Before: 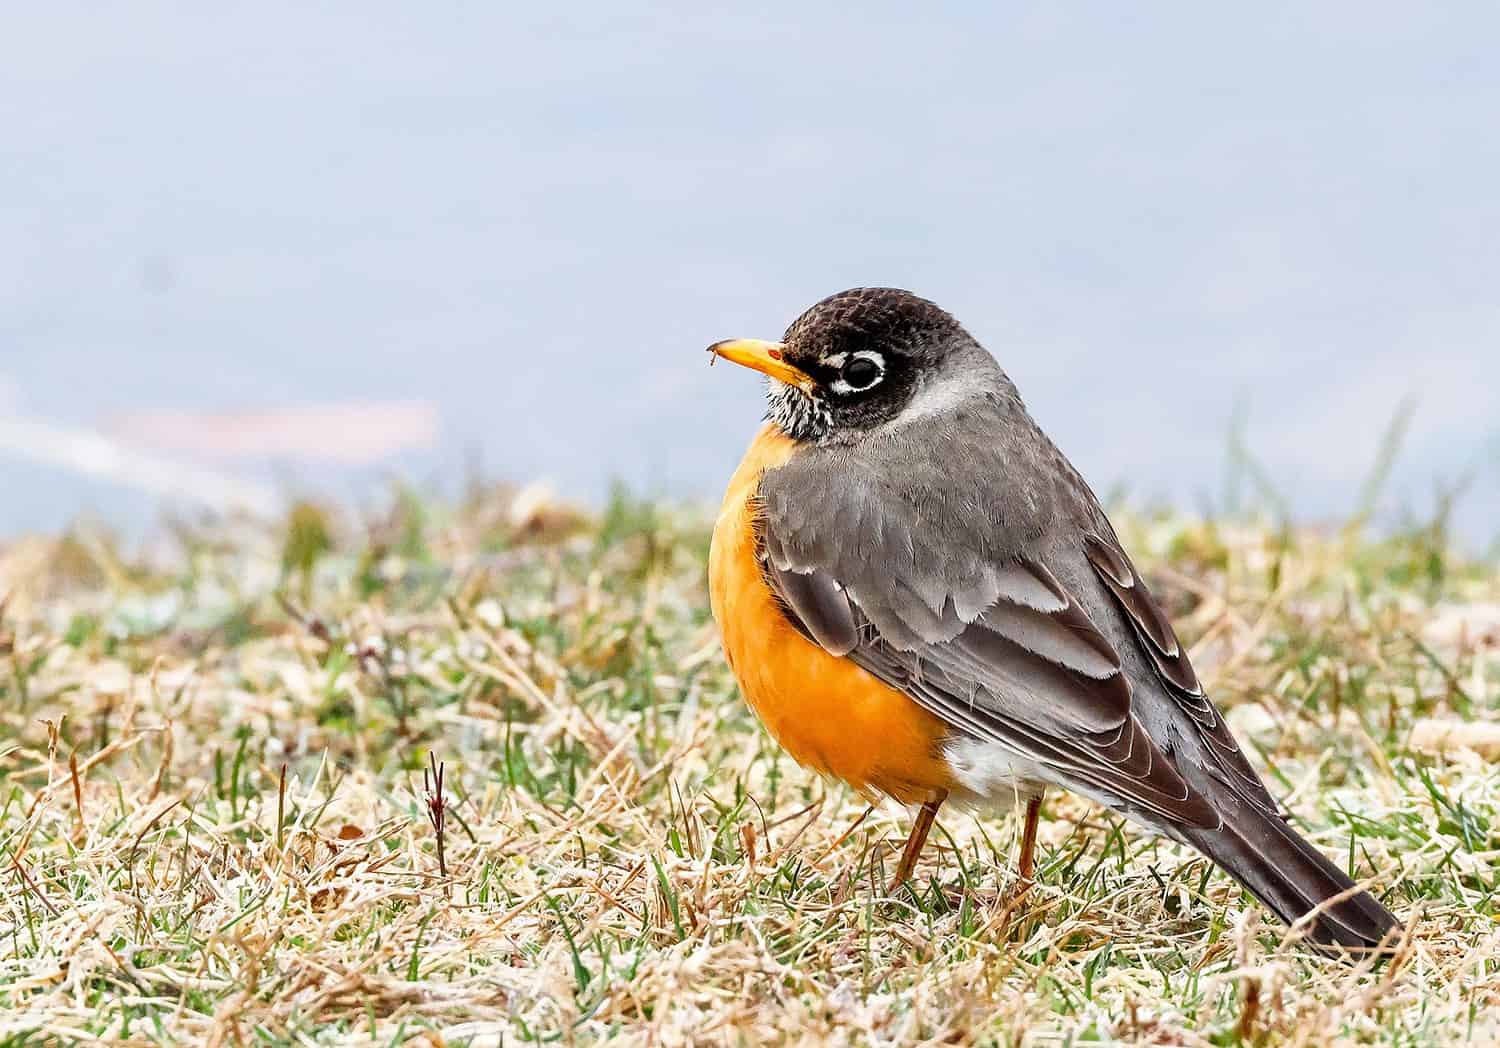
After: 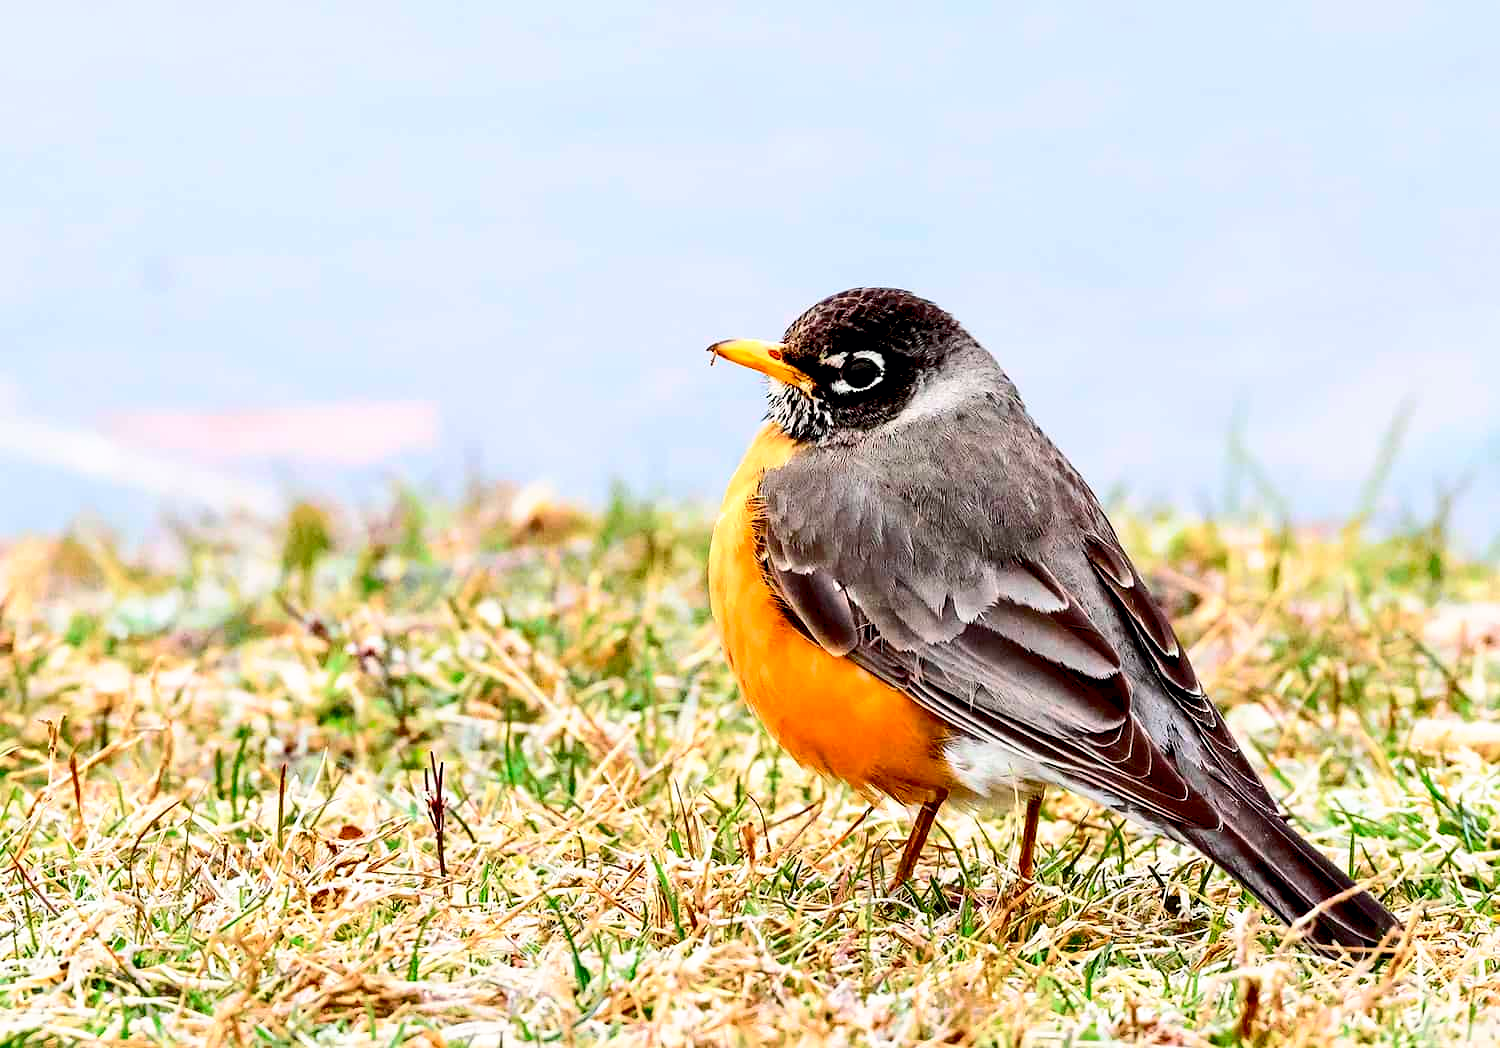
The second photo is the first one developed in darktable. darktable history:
tone curve: curves: ch0 [(0, 0) (0.126, 0.061) (0.338, 0.285) (0.494, 0.518) (0.703, 0.762) (1, 1)]; ch1 [(0, 0) (0.389, 0.313) (0.457, 0.442) (0.5, 0.501) (0.55, 0.578) (1, 1)]; ch2 [(0, 0) (0.44, 0.424) (0.501, 0.499) (0.557, 0.564) (0.613, 0.67) (0.707, 0.746) (1, 1)], color space Lab, independent channels, preserve colors none
base curve: curves: ch0 [(0.017, 0) (0.425, 0.441) (0.844, 0.933) (1, 1)], preserve colors none
